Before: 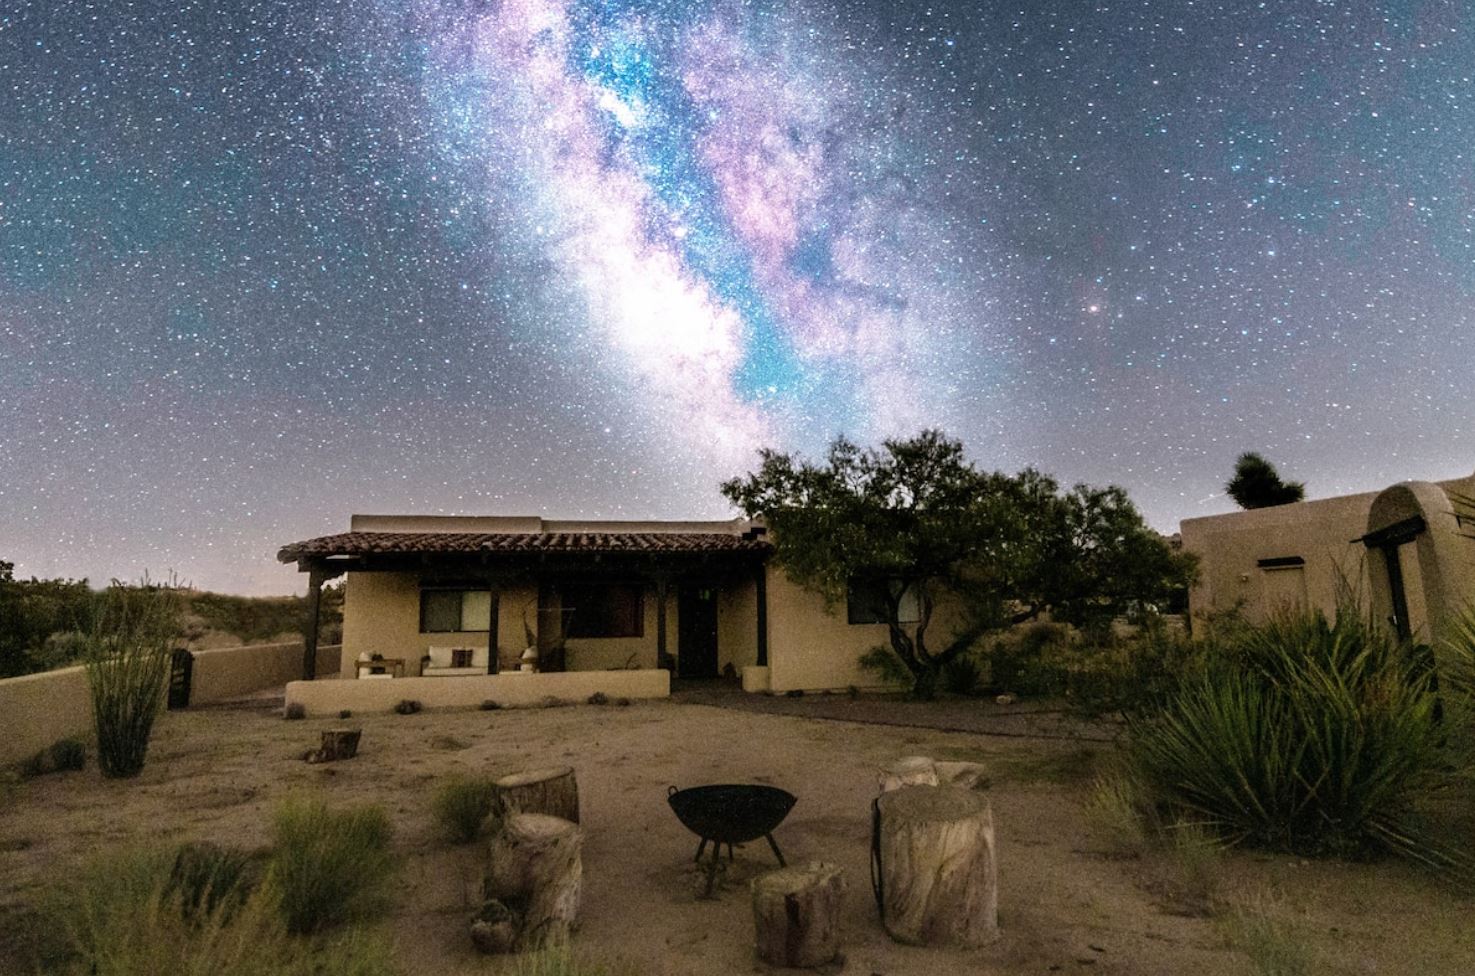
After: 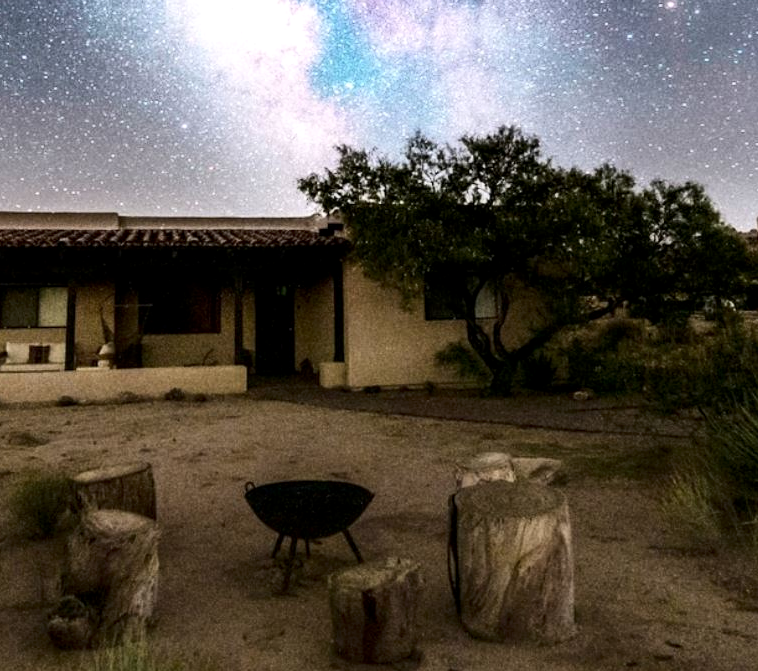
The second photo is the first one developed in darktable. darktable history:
crop and rotate: left 28.753%, top 31.221%, right 19.813%
exposure: compensate exposure bias true, compensate highlight preservation false
contrast brightness saturation: contrast 0.221
local contrast: highlights 102%, shadows 101%, detail 119%, midtone range 0.2
